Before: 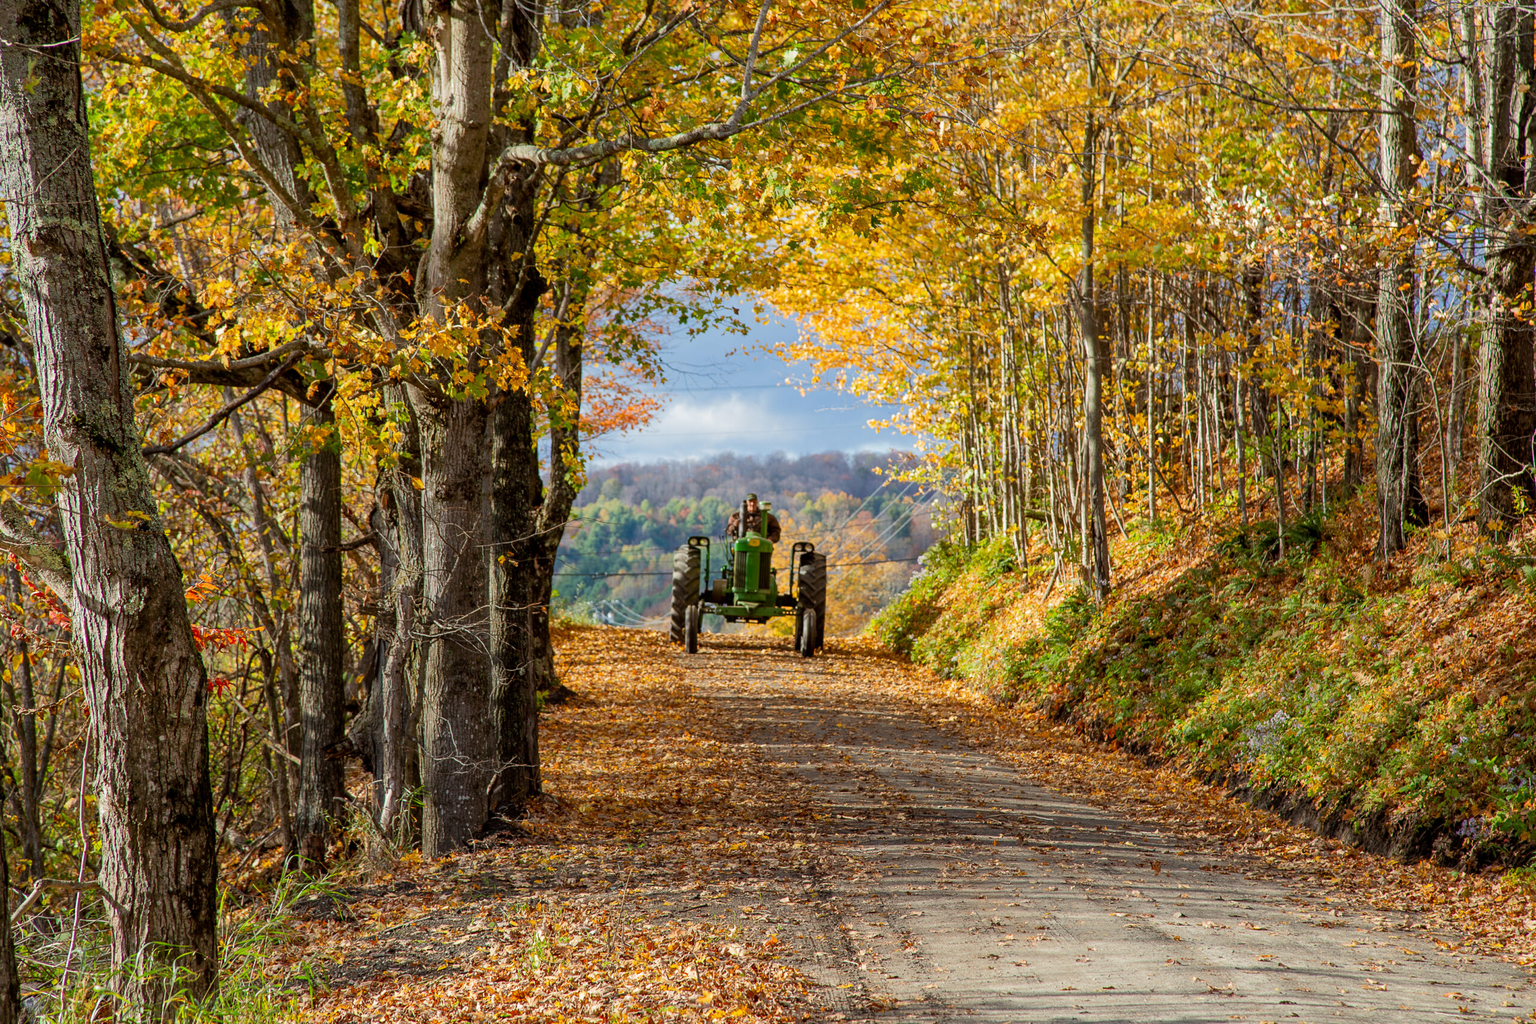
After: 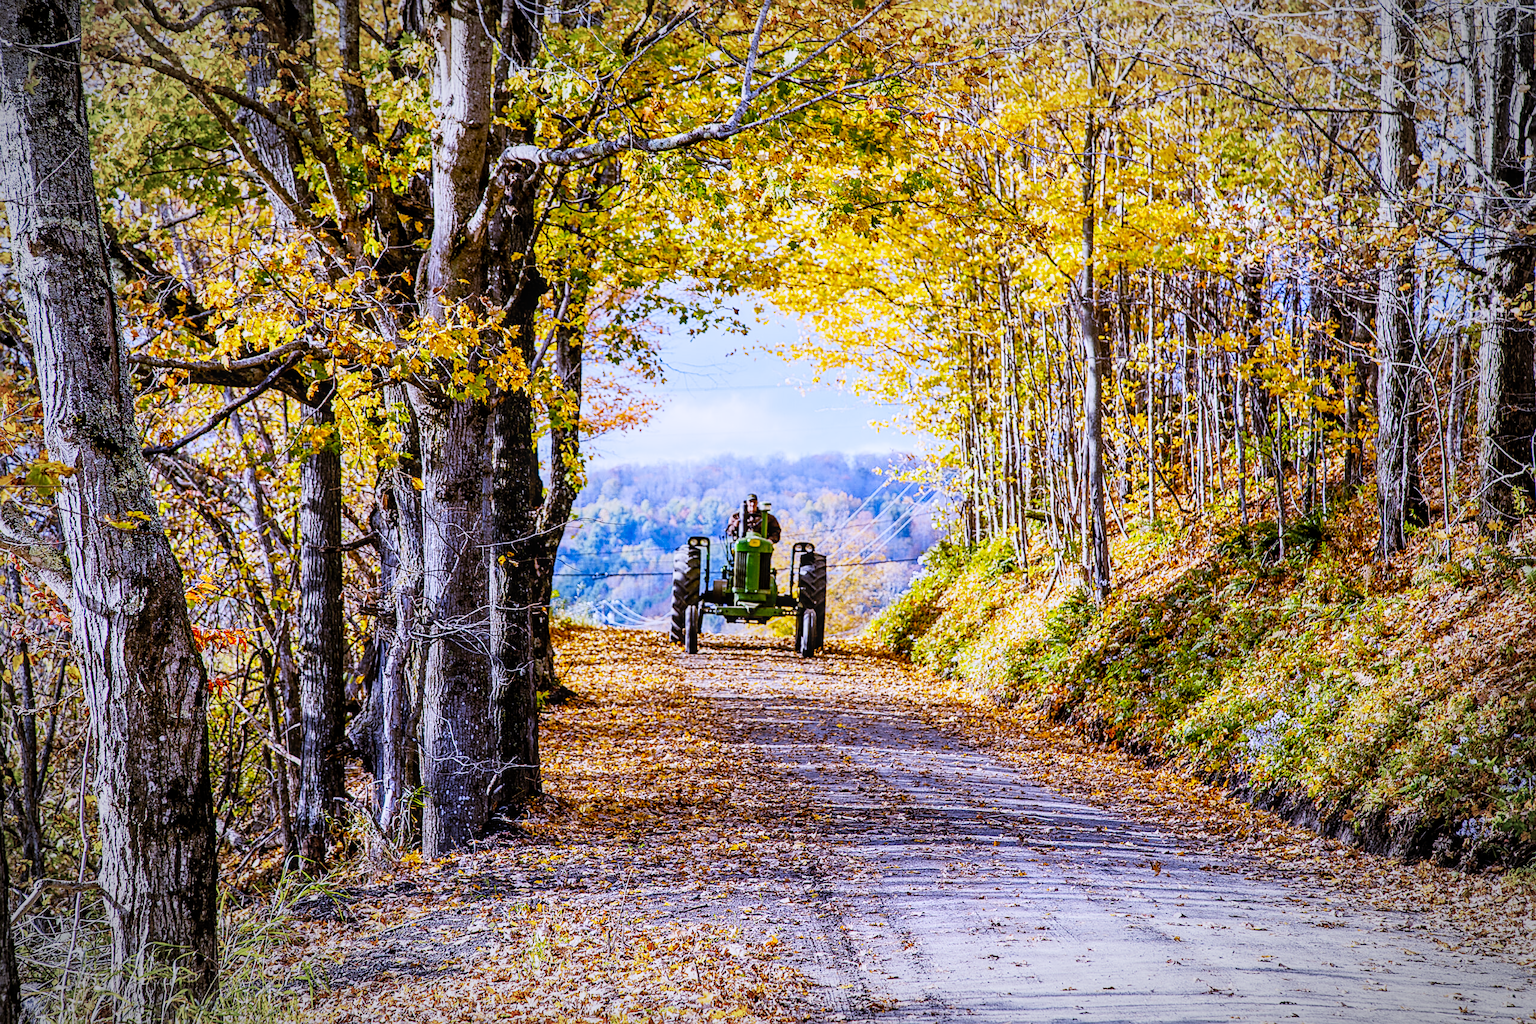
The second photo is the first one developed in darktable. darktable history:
color contrast: green-magenta contrast 0.85, blue-yellow contrast 1.25, unbound 0
exposure: exposure 0.6 EV, compensate highlight preservation false
sigmoid: contrast 1.7, skew -0.2, preserve hue 0%, red attenuation 0.1, red rotation 0.035, green attenuation 0.1, green rotation -0.017, blue attenuation 0.15, blue rotation -0.052, base primaries Rec2020
white balance: red 0.98, blue 1.61
local contrast: on, module defaults
sharpen: on, module defaults
contrast brightness saturation: contrast 0.05, brightness 0.06, saturation 0.01
vignetting: automatic ratio true
